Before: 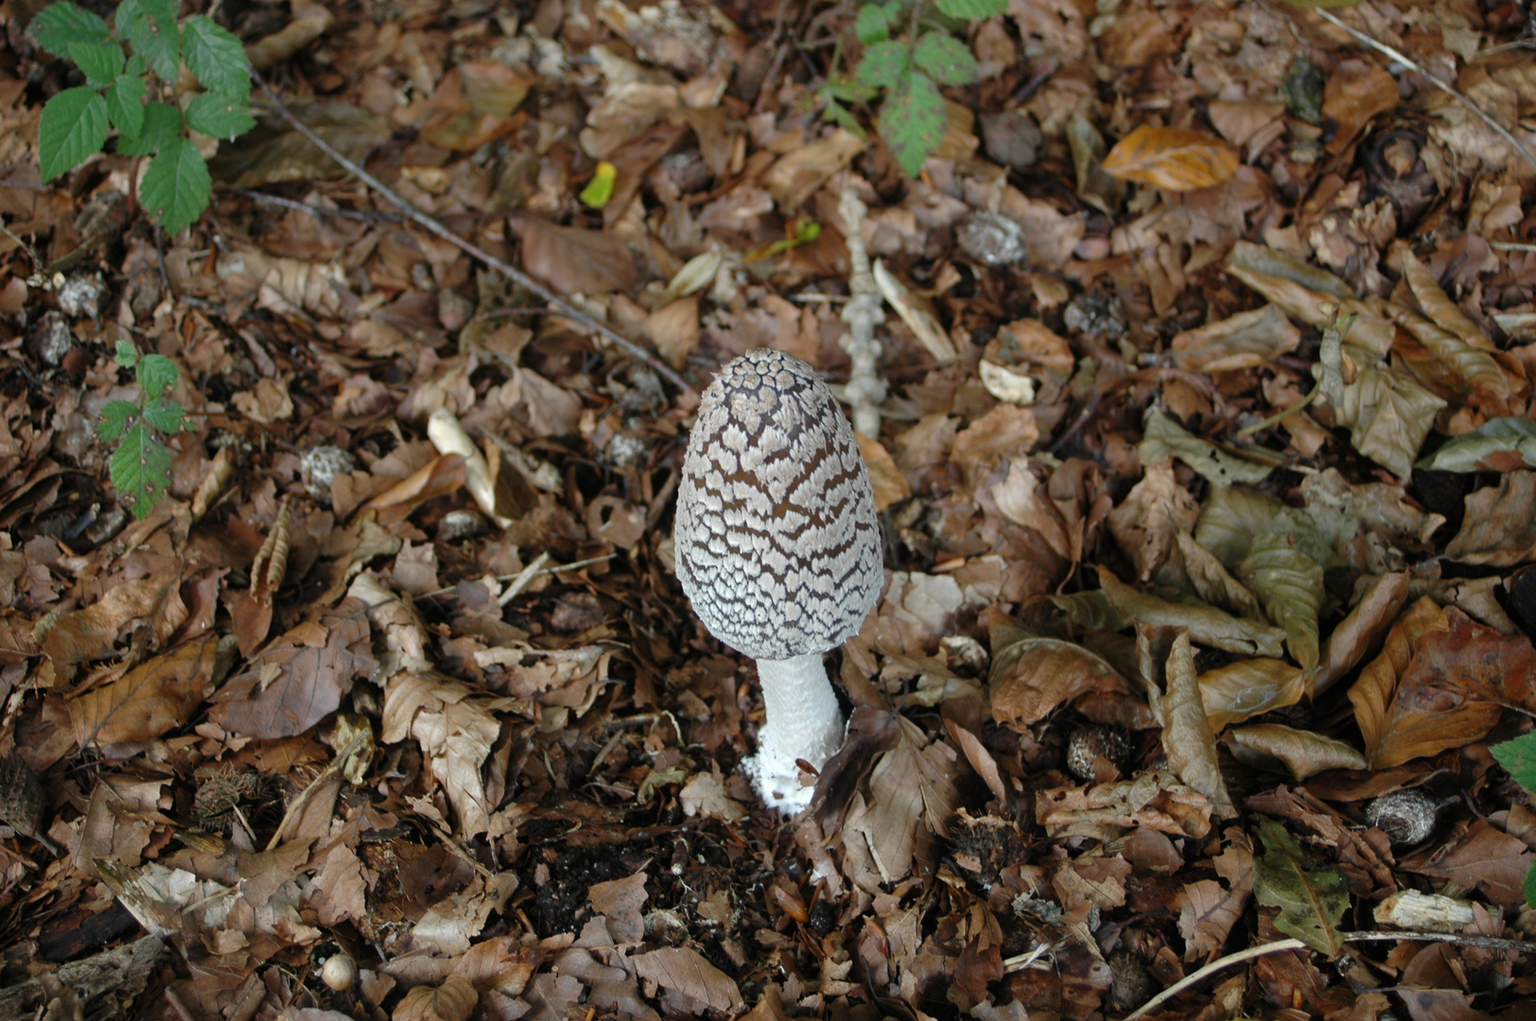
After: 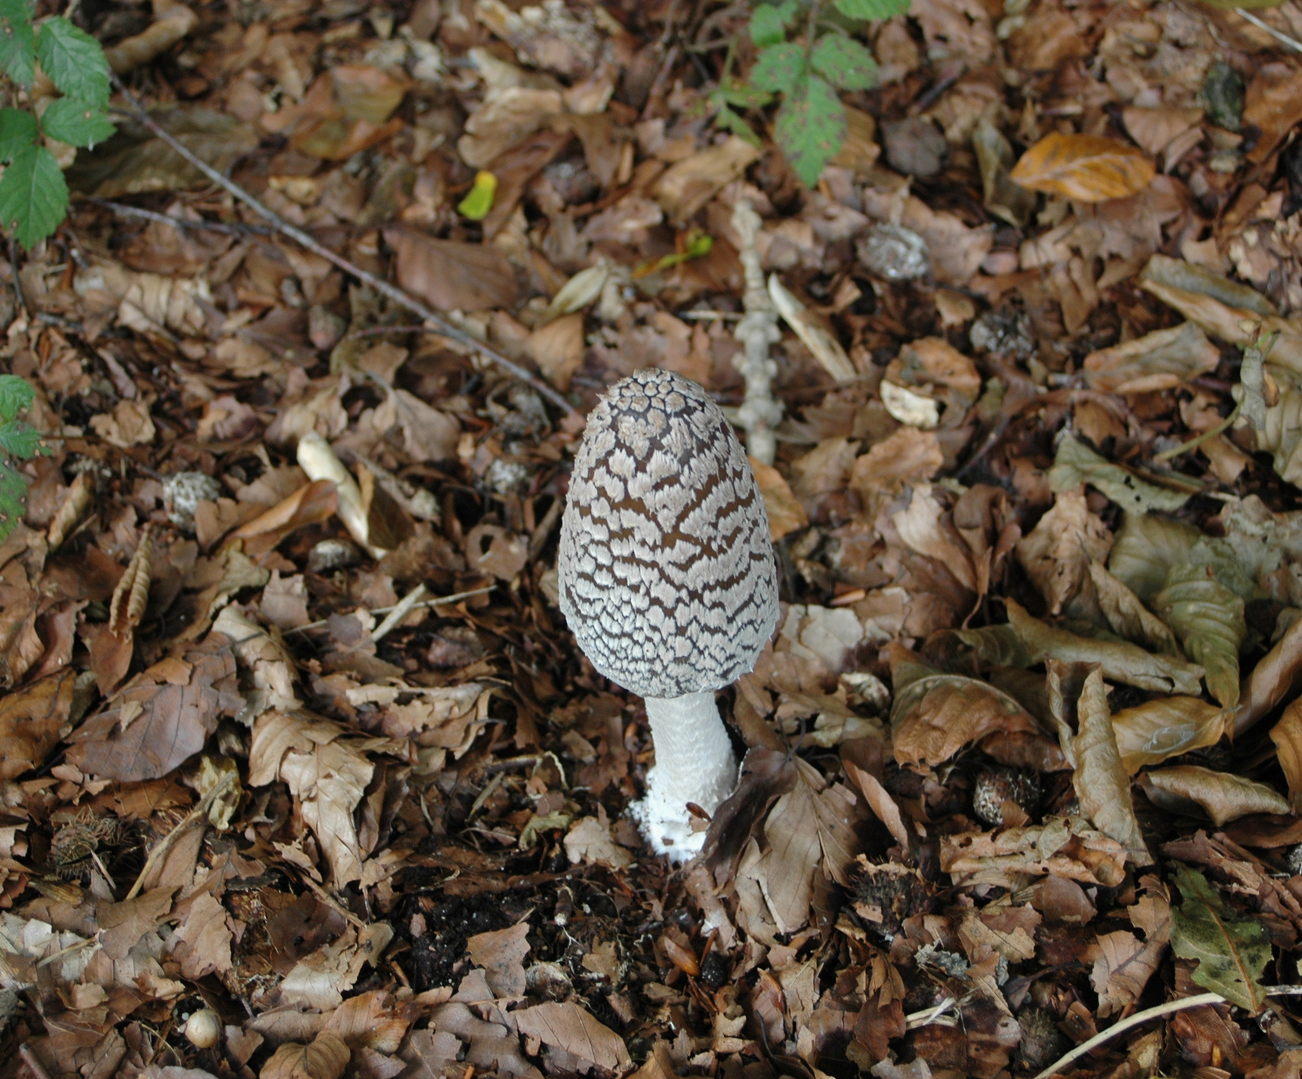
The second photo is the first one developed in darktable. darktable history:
shadows and highlights: shadows 43.71, white point adjustment -1.46, soften with gaussian
crop and rotate: left 9.597%, right 10.195%
